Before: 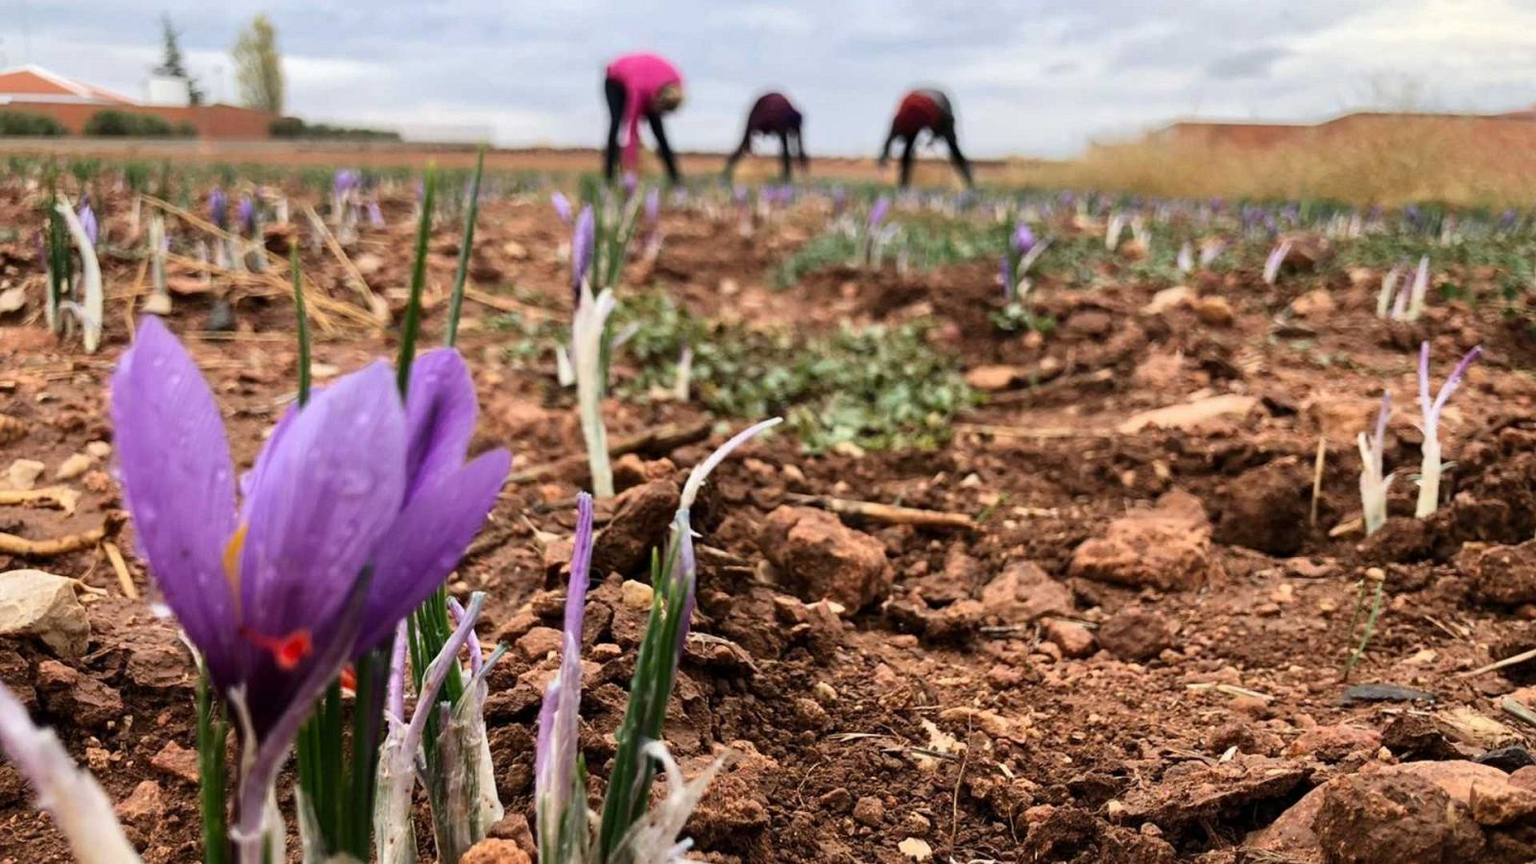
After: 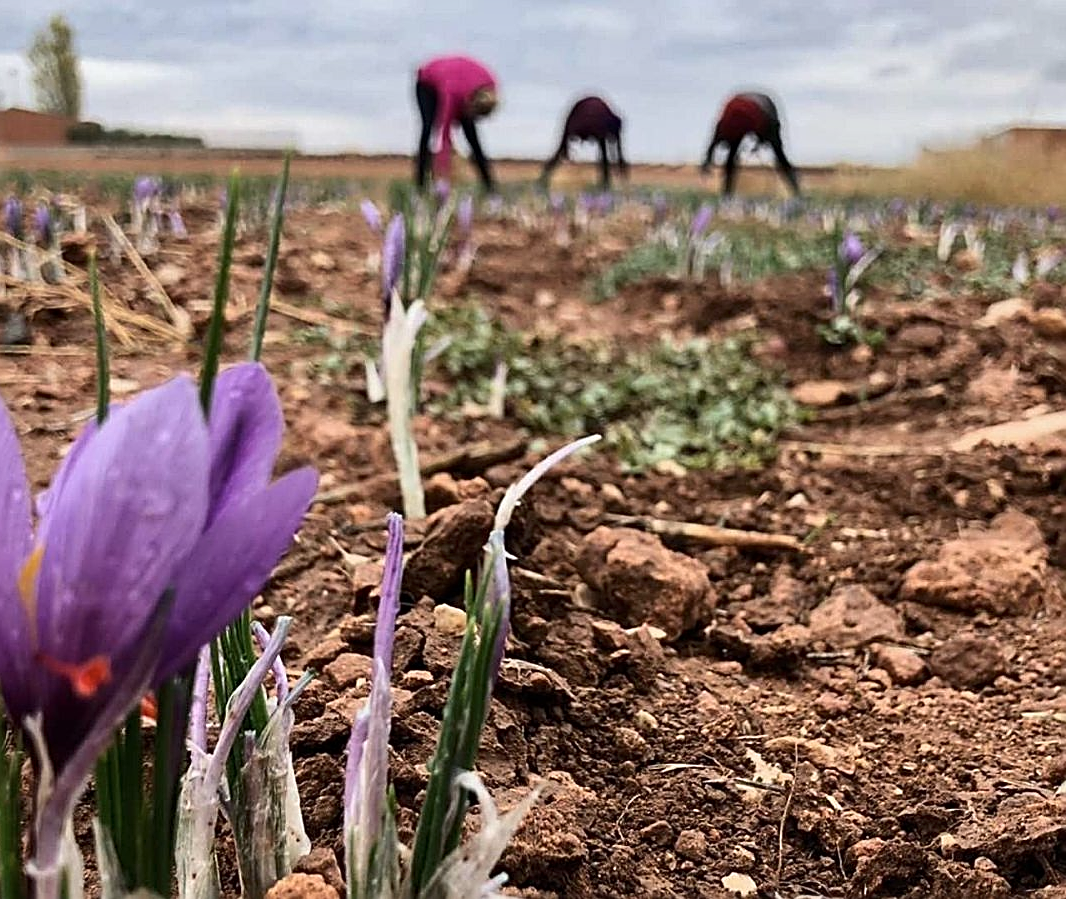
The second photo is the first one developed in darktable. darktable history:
crop and rotate: left 13.458%, right 19.904%
shadows and highlights: shadows 43.68, white point adjustment -1.64, soften with gaussian
contrast brightness saturation: contrast 0.109, saturation -0.151
sharpen: amount 0.893
